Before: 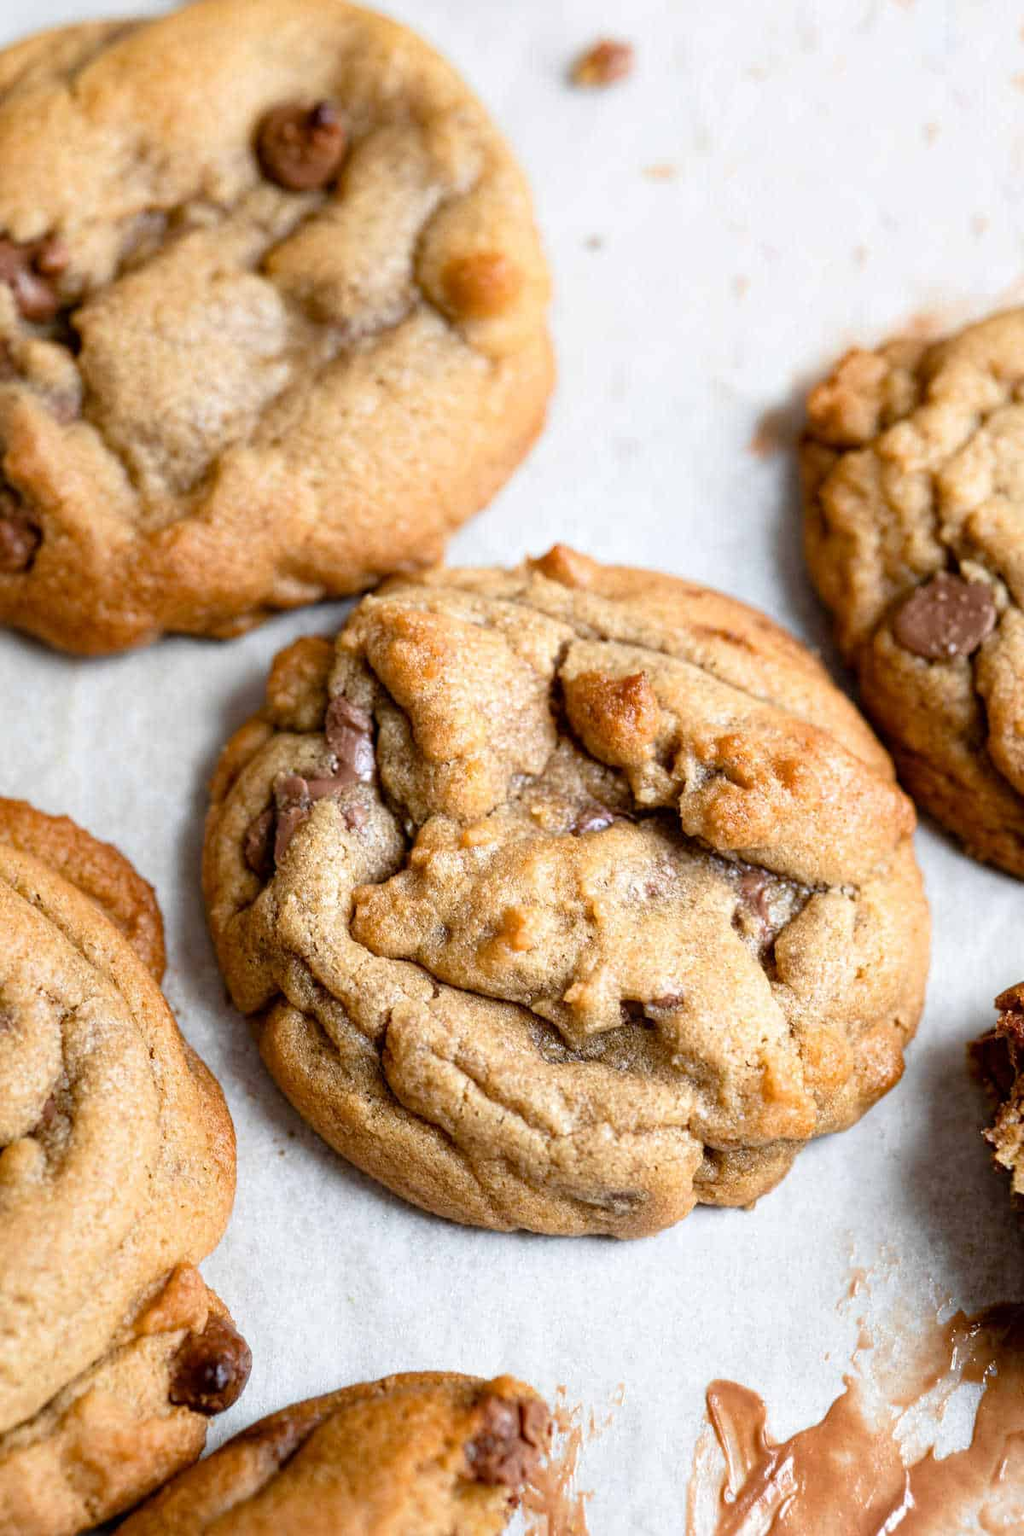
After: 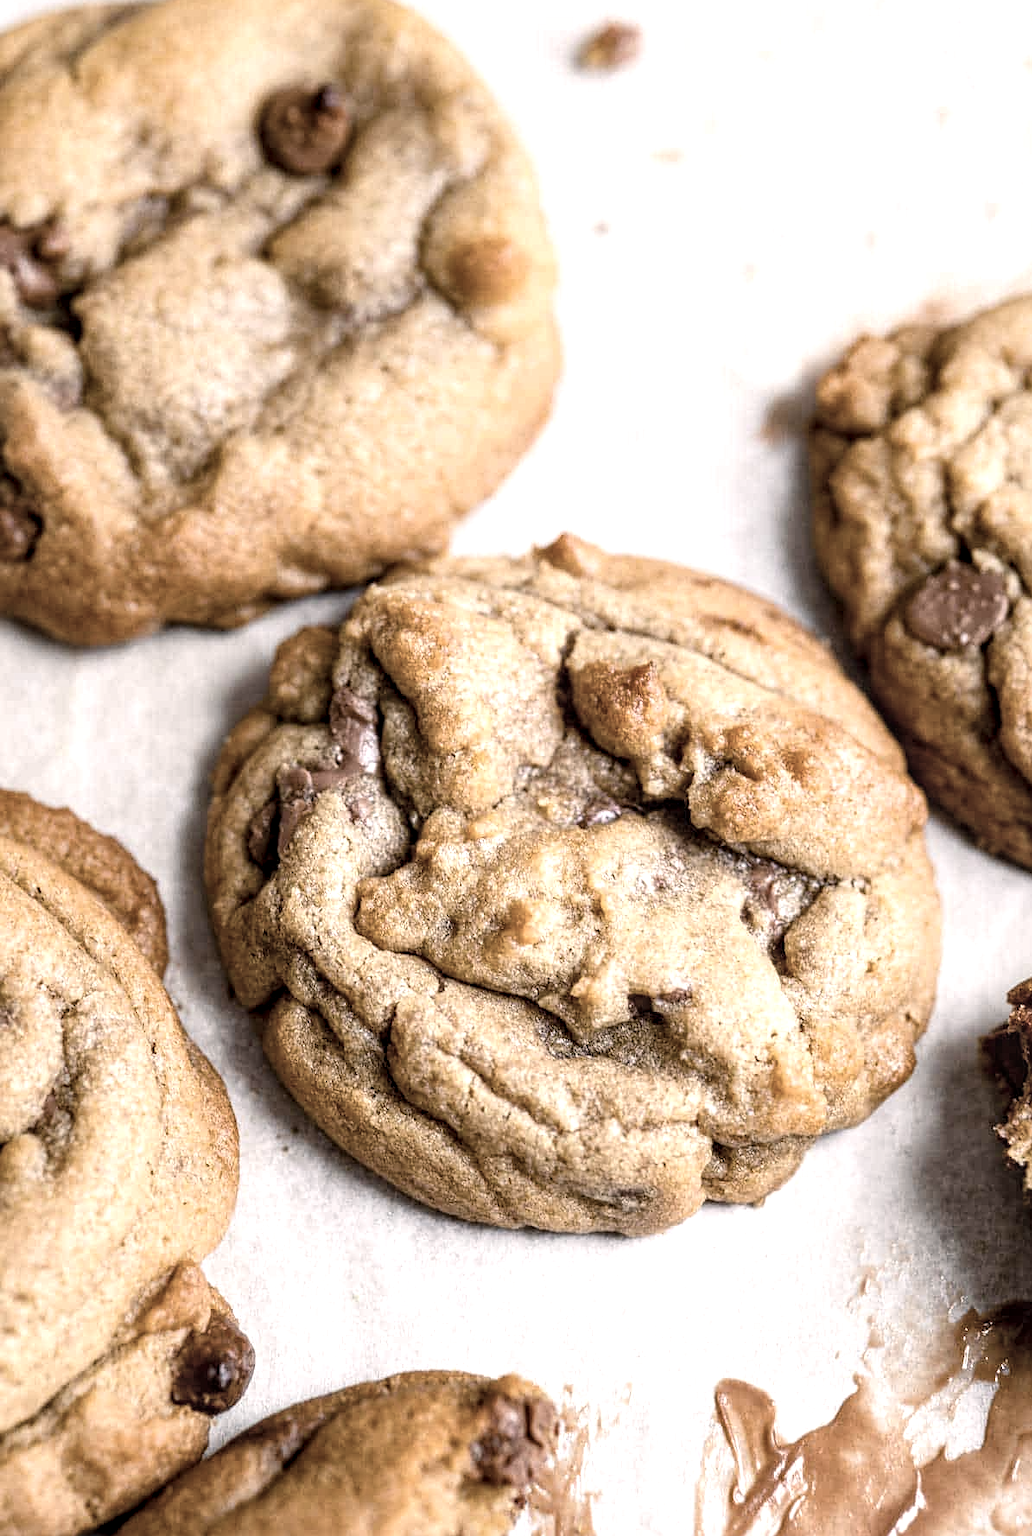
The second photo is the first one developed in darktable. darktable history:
contrast brightness saturation: contrast 0.102, saturation -0.298
sharpen: radius 1.221, amount 0.3, threshold 0.035
crop: top 1.196%, right 0.087%
exposure: exposure 0.292 EV, compensate exposure bias true, compensate highlight preservation false
color correction: highlights a* 5.59, highlights b* 5.25, saturation 0.64
color balance rgb: power › hue 71.55°, perceptual saturation grading › global saturation 25.61%
local contrast: detail 130%
